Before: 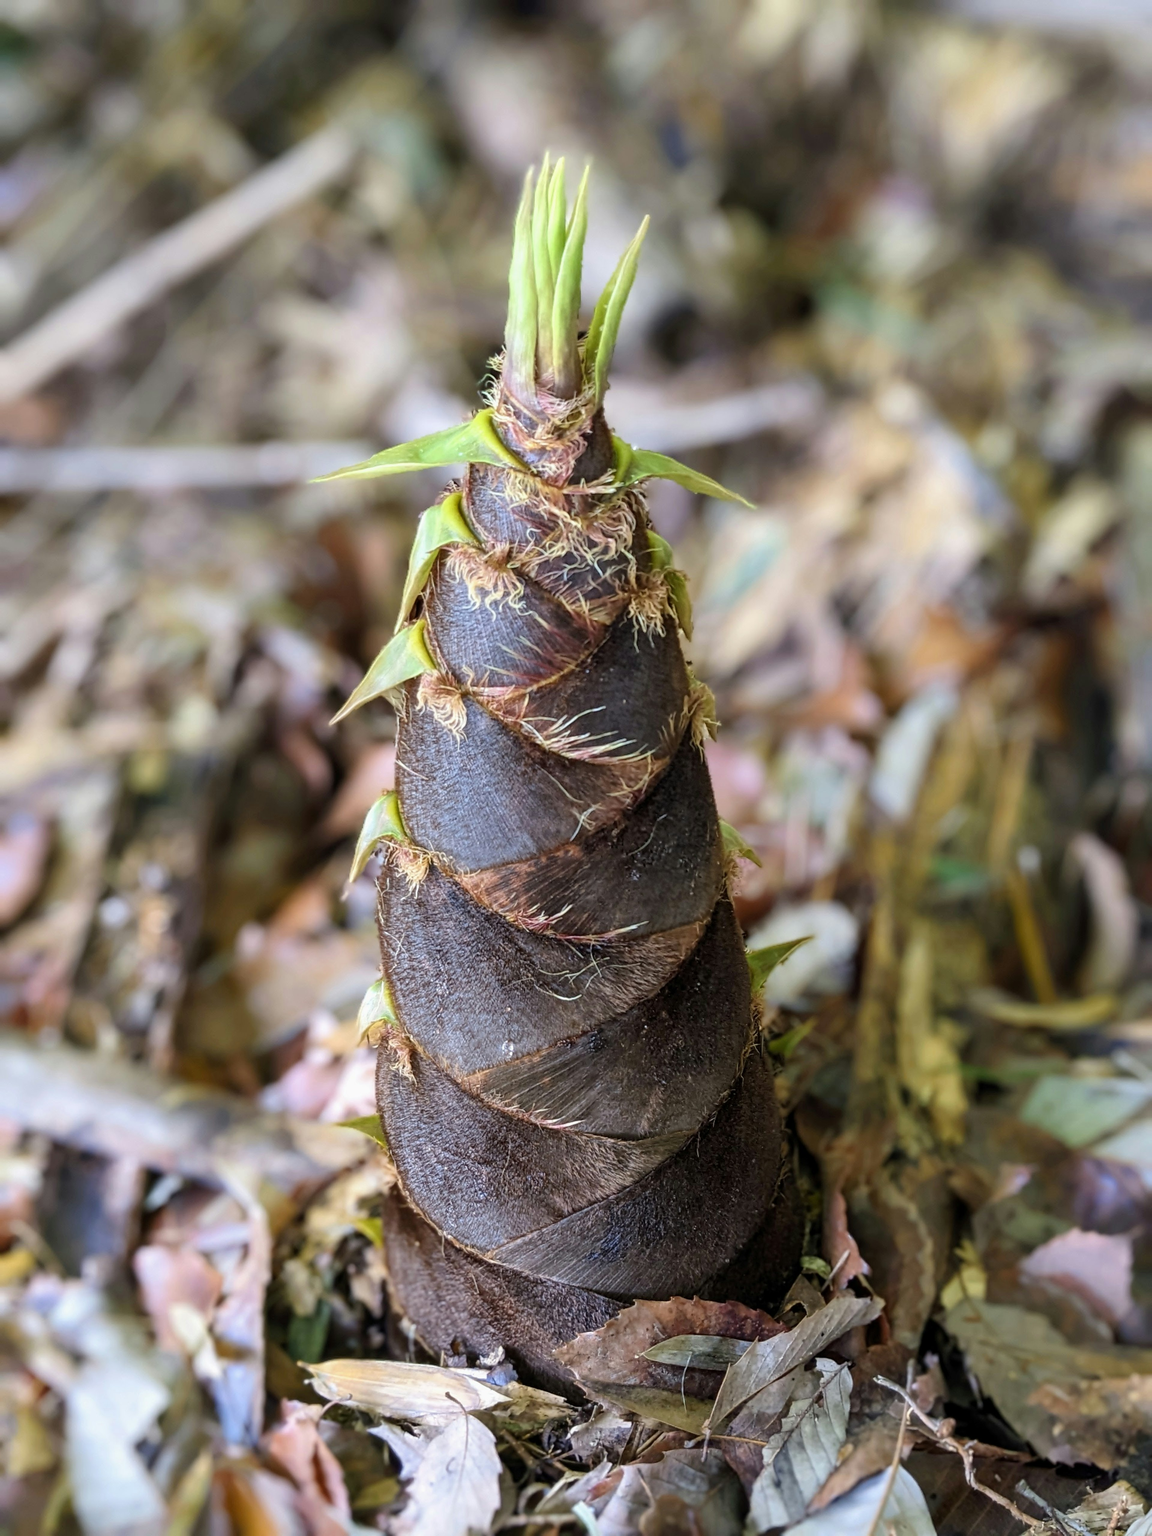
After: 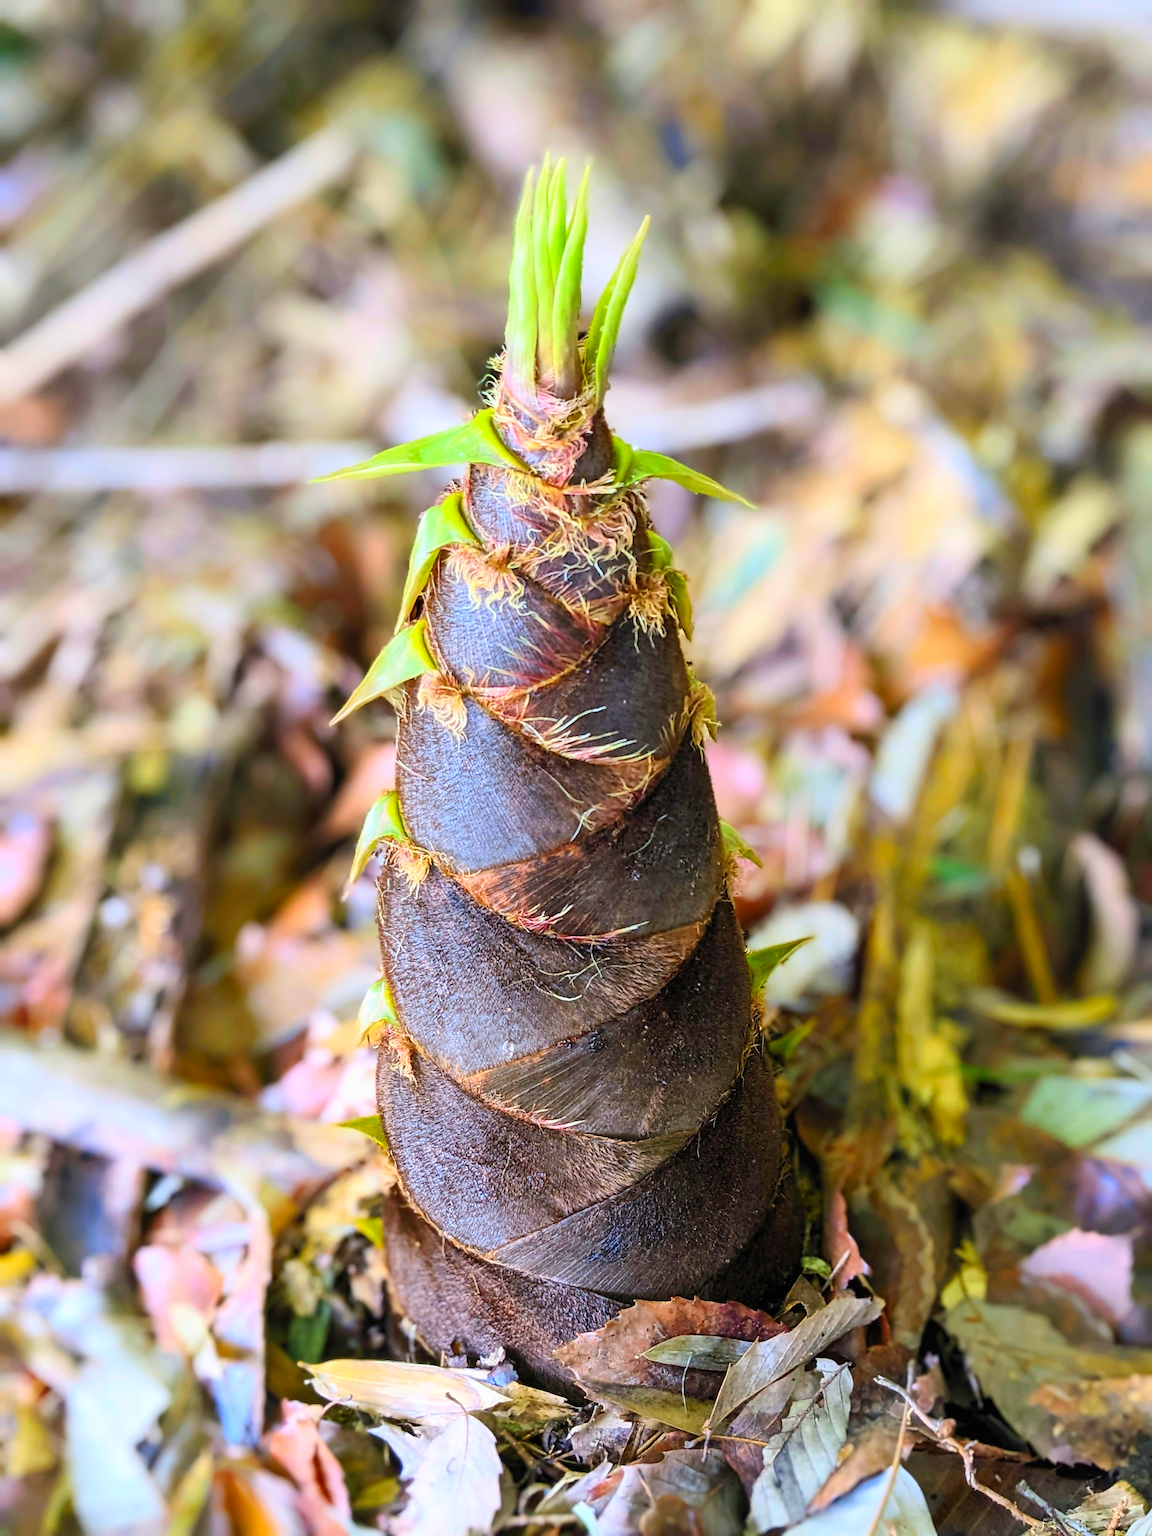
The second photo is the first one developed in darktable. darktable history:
contrast brightness saturation: contrast 0.2, brightness 0.2, saturation 0.8
local contrast: mode bilateral grid, contrast 100, coarseness 100, detail 91%, midtone range 0.2
levels: levels [0.016, 0.5, 0.996]
sharpen: on, module defaults
